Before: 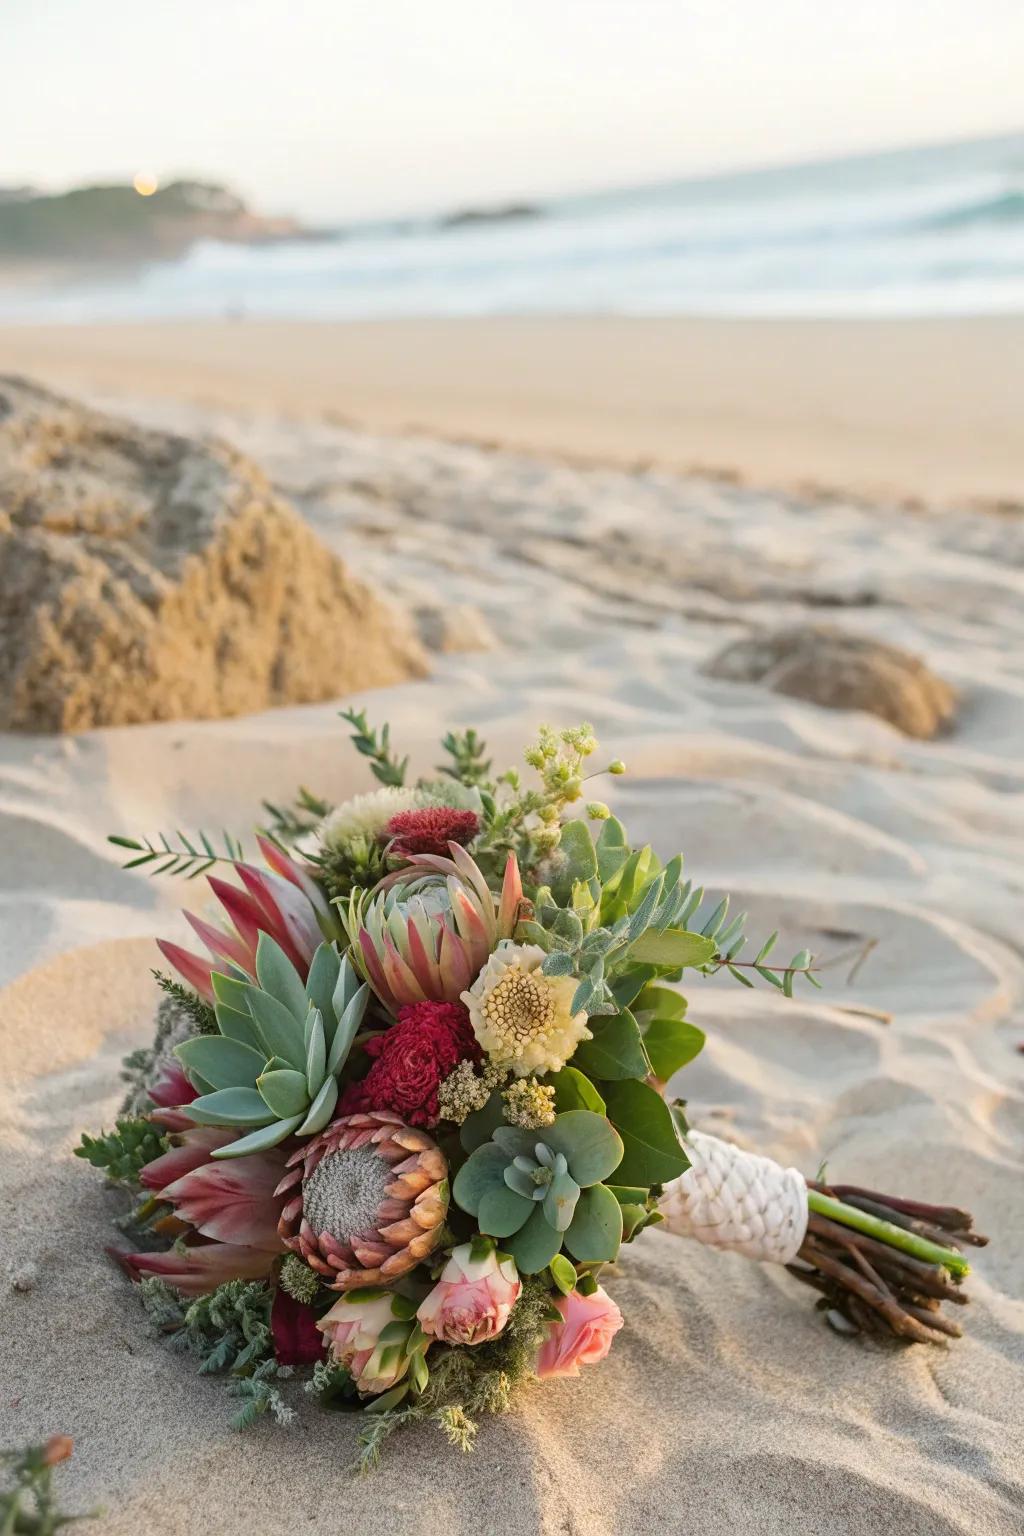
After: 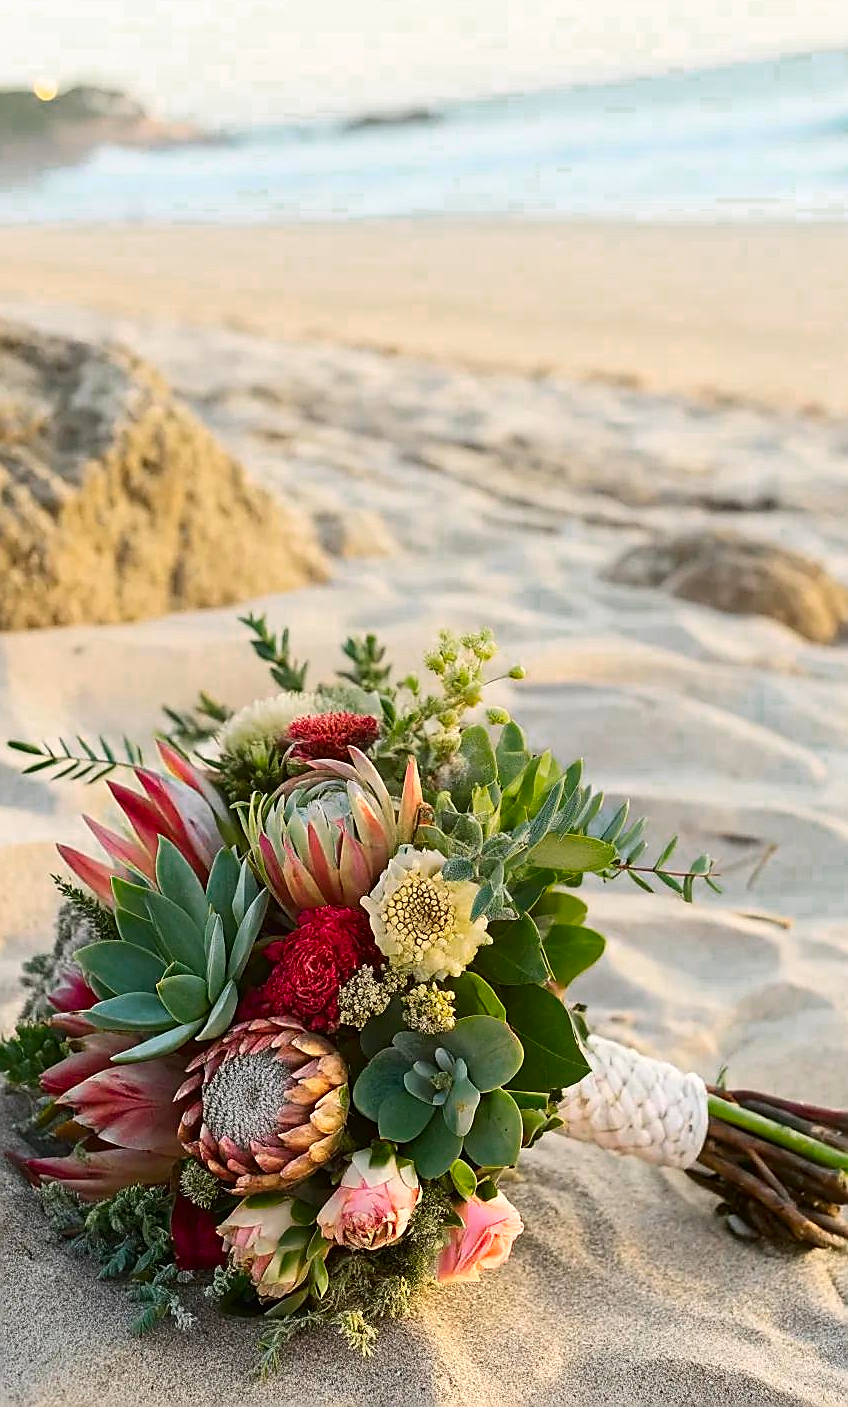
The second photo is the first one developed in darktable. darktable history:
crop: left 9.77%, top 6.237%, right 7.336%, bottom 2.111%
sharpen: radius 1.409, amount 1.262, threshold 0.613
color zones: curves: ch0 [(0, 0.558) (0.143, 0.548) (0.286, 0.447) (0.429, 0.259) (0.571, 0.5) (0.714, 0.5) (0.857, 0.593) (1, 0.558)]; ch1 [(0, 0.543) (0.01, 0.544) (0.12, 0.492) (0.248, 0.458) (0.5, 0.534) (0.748, 0.5) (0.99, 0.469) (1, 0.543)]; ch2 [(0, 0.507) (0.143, 0.522) (0.286, 0.505) (0.429, 0.5) (0.571, 0.5) (0.714, 0.5) (0.857, 0.5) (1, 0.507)], mix 25.63%
contrast brightness saturation: contrast 0.172, saturation 0.308
